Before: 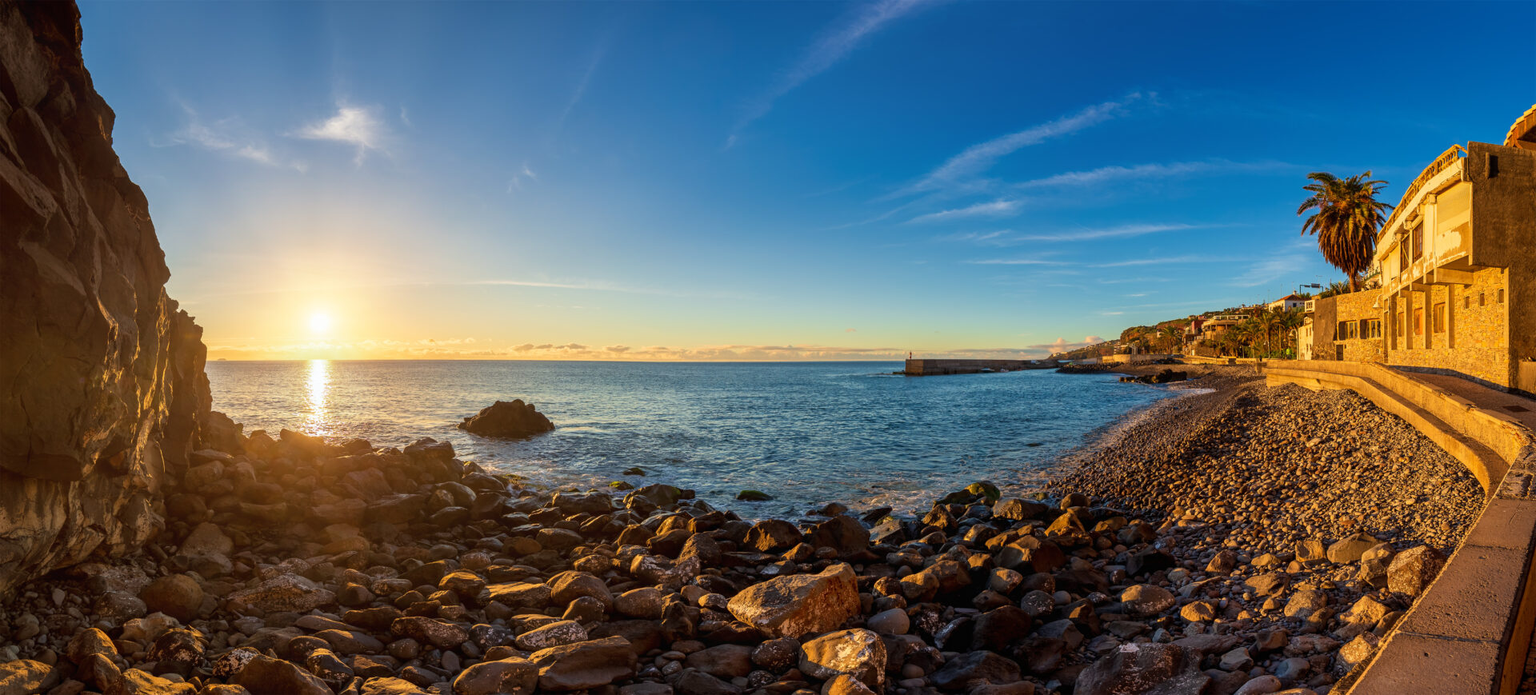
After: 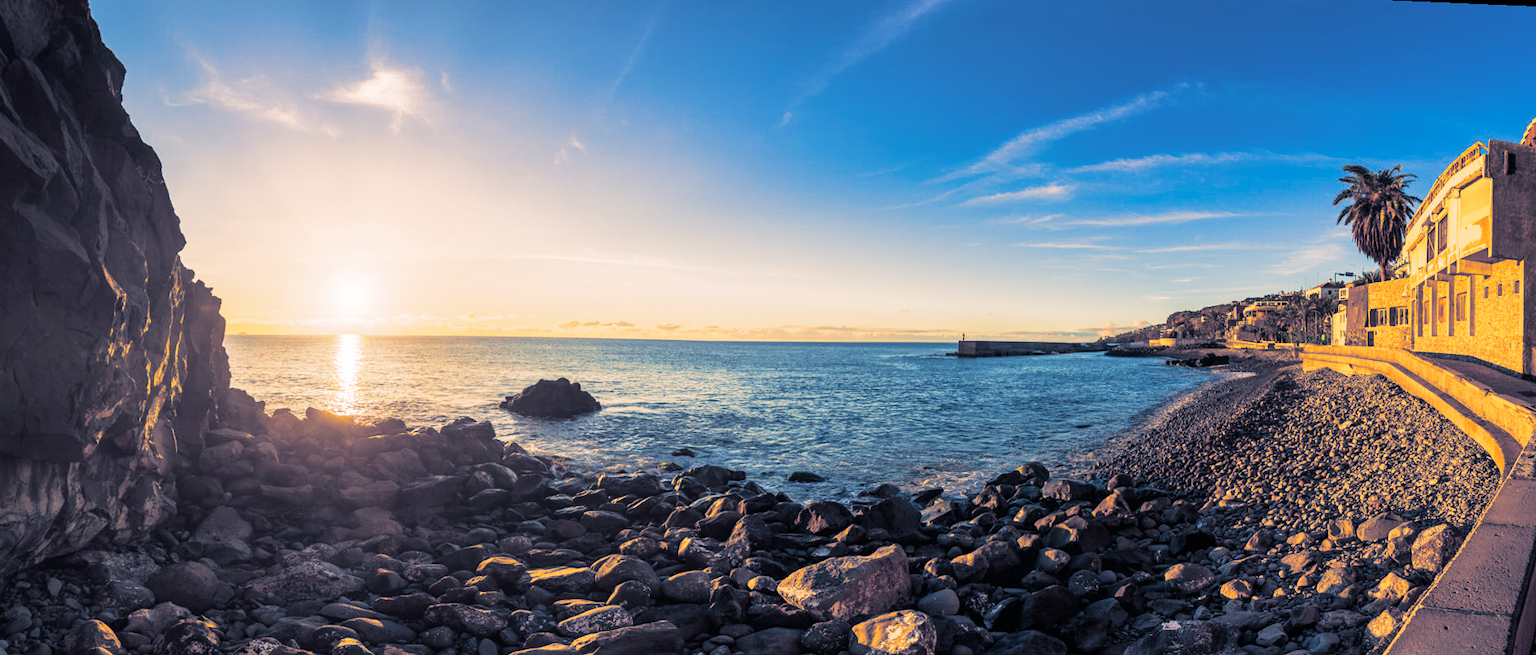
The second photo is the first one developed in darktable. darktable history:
tone equalizer: on, module defaults
split-toning: shadows › hue 226.8°, shadows › saturation 0.56, highlights › hue 28.8°, balance -40, compress 0%
rotate and perspective: rotation 0.679°, lens shift (horizontal) 0.136, crop left 0.009, crop right 0.991, crop top 0.078, crop bottom 0.95
base curve: curves: ch0 [(0, 0) (0.579, 0.807) (1, 1)], preserve colors none
